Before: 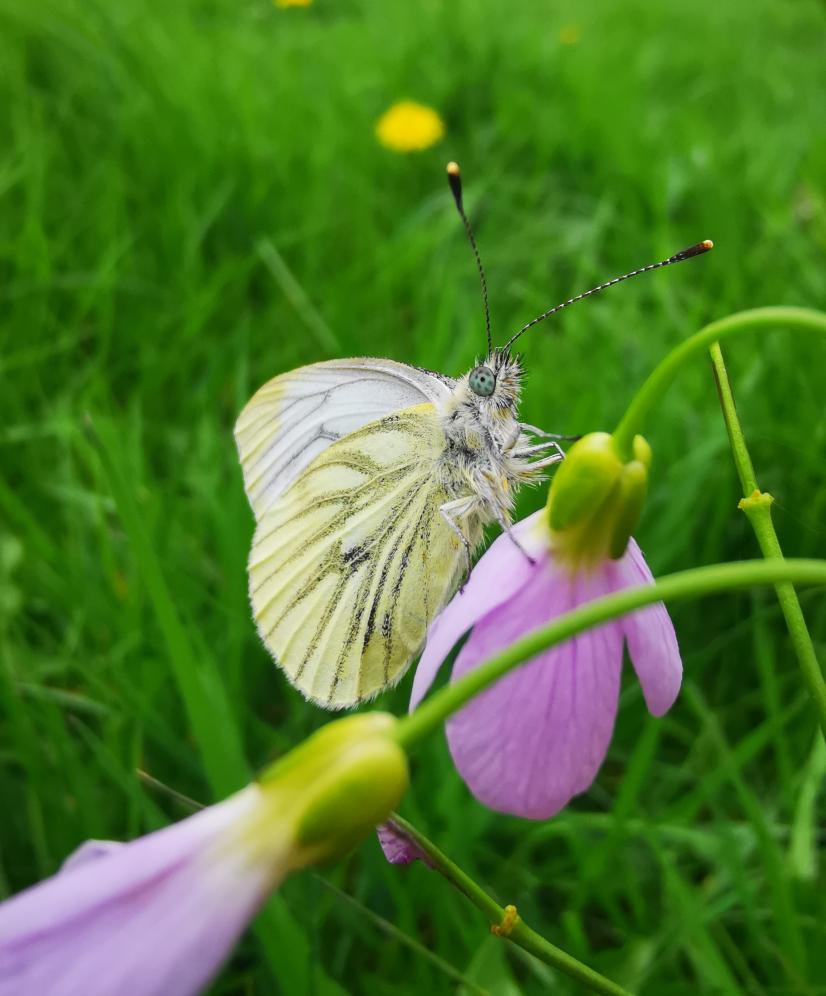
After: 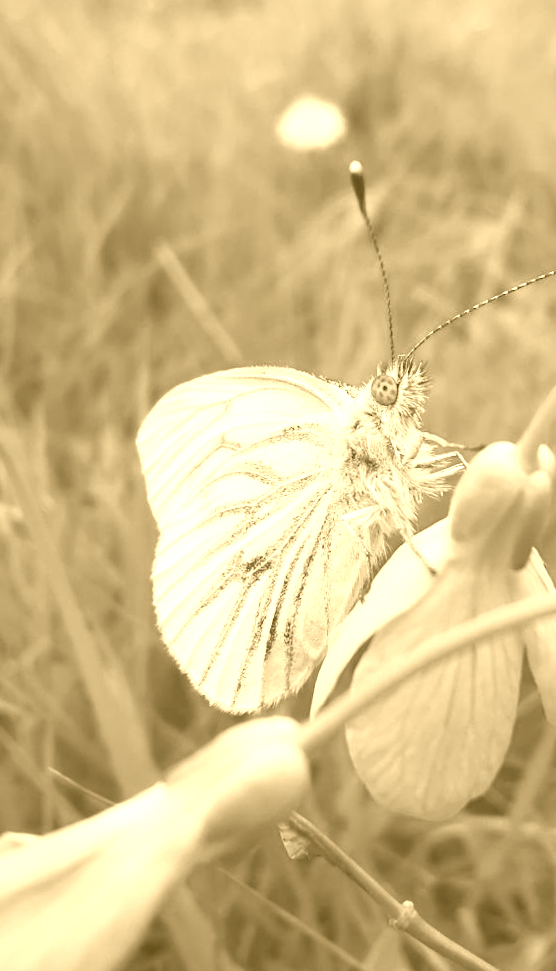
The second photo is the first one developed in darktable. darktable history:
crop and rotate: left 9.061%, right 20.142%
rotate and perspective: rotation 0.074°, lens shift (vertical) 0.096, lens shift (horizontal) -0.041, crop left 0.043, crop right 0.952, crop top 0.024, crop bottom 0.979
color correction: highlights a* -9.73, highlights b* -21.22
colorize: hue 36°, source mix 100%
